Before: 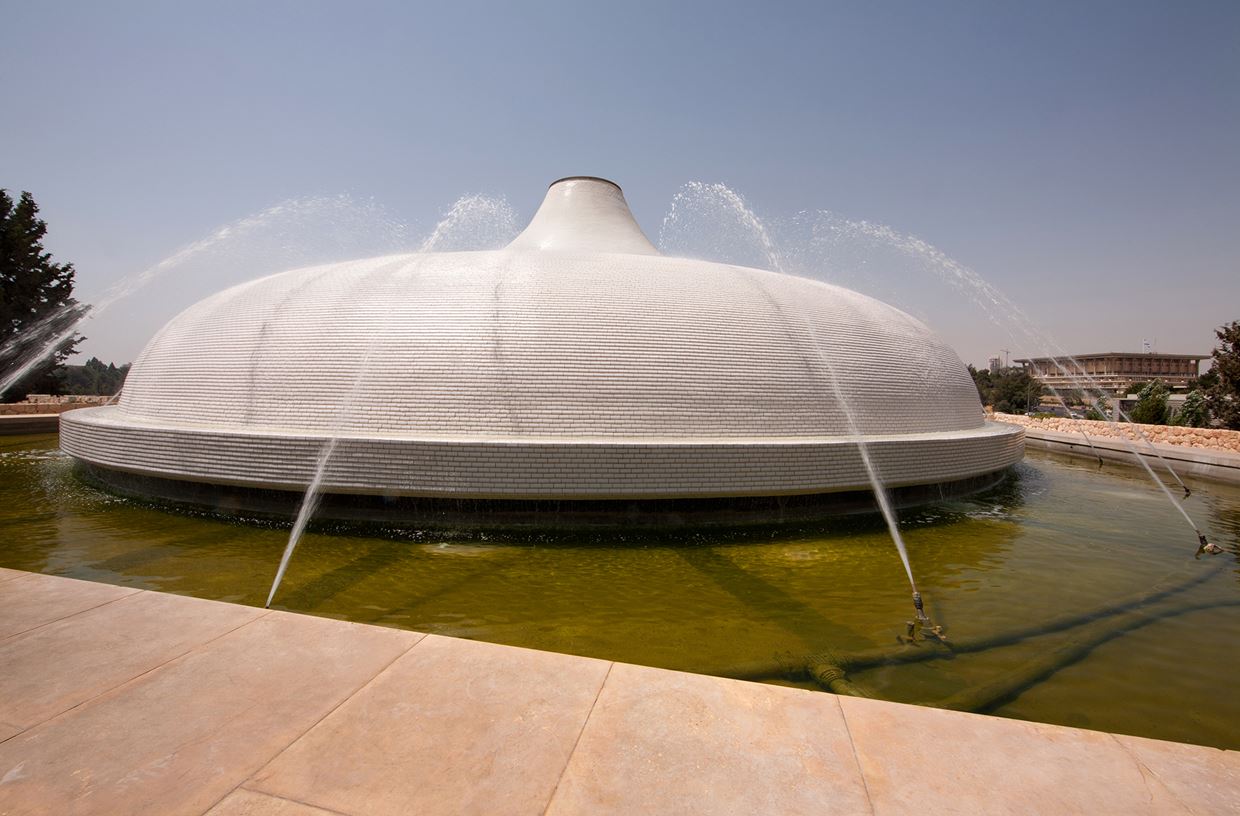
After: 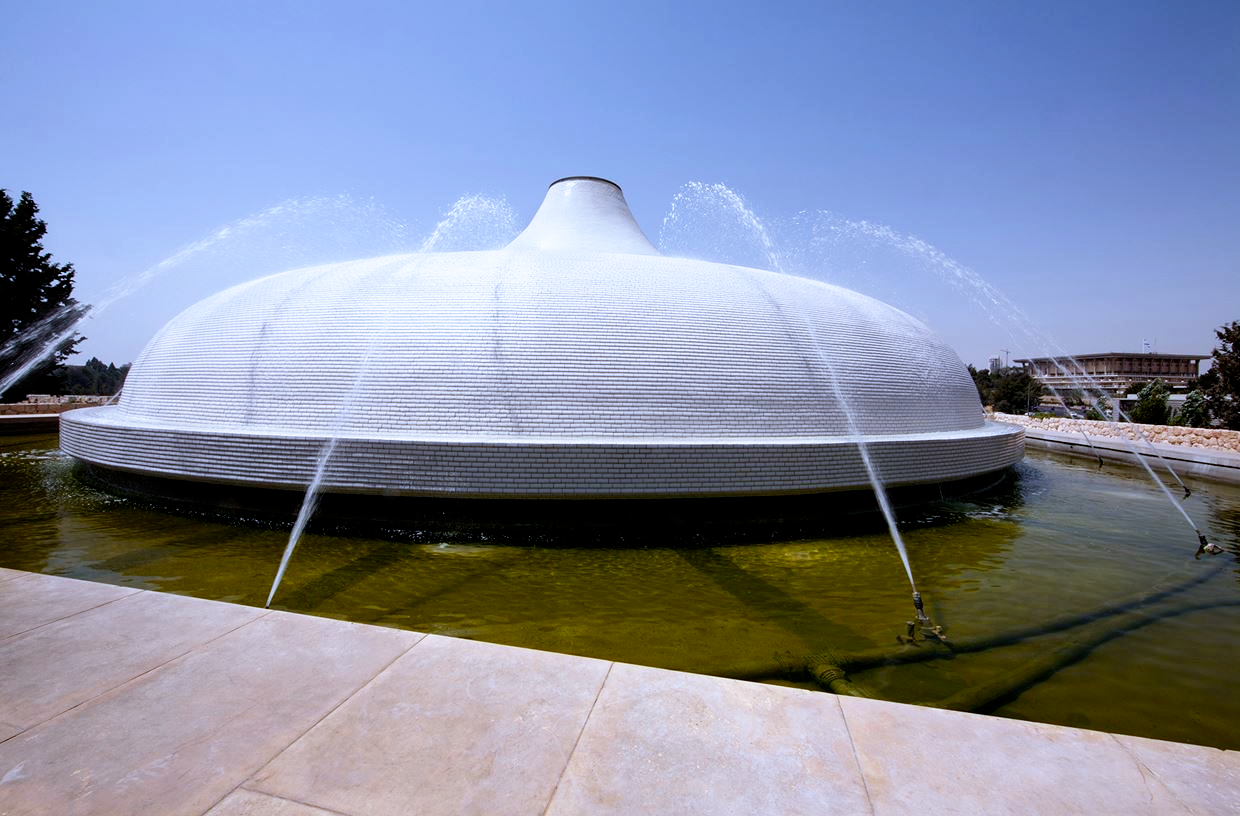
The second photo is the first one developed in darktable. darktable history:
white balance: red 0.871, blue 1.249
filmic rgb: black relative exposure -8.7 EV, white relative exposure 2.7 EV, threshold 3 EV, target black luminance 0%, hardness 6.25, latitude 75%, contrast 1.325, highlights saturation mix -5%, preserve chrominance no, color science v5 (2021), iterations of high-quality reconstruction 0, enable highlight reconstruction true
